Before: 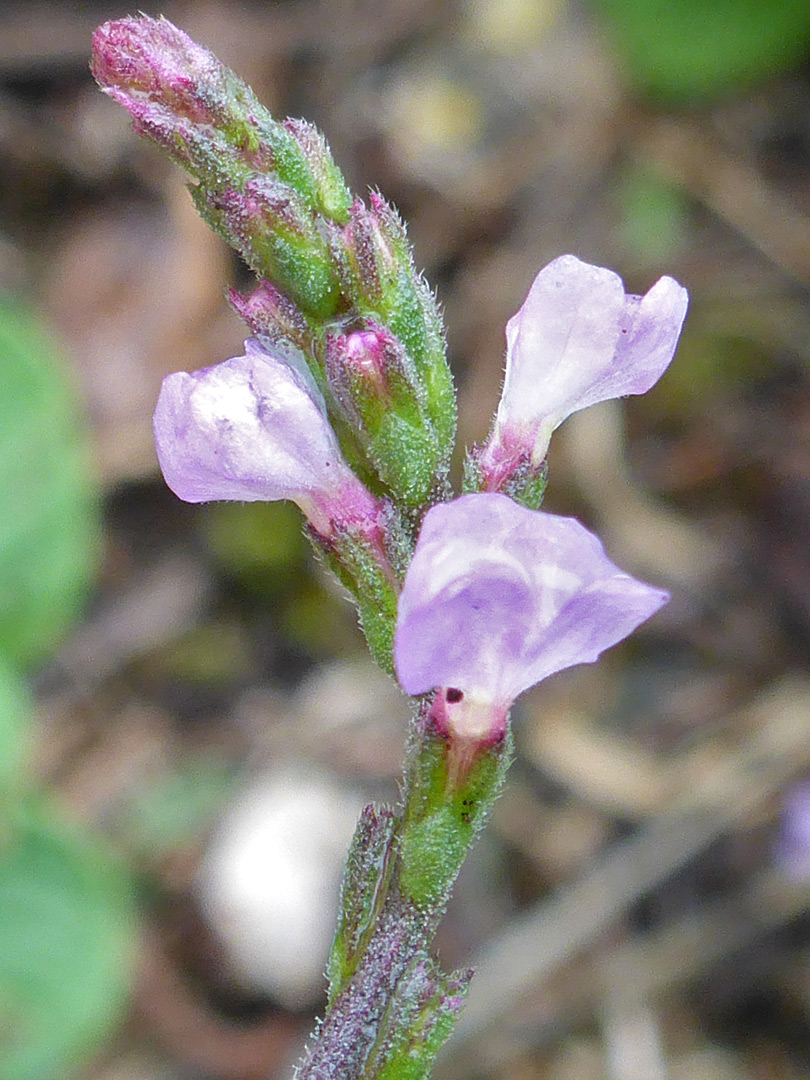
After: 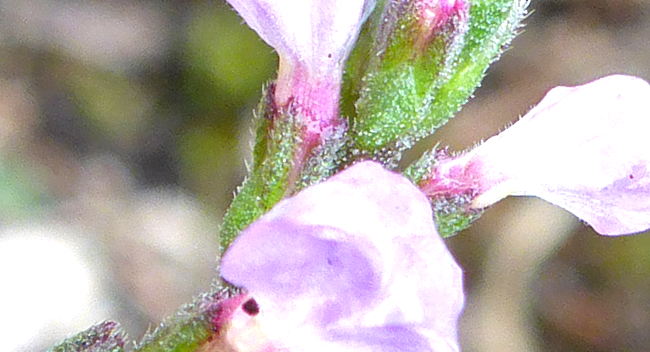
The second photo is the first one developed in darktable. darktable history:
exposure: black level correction 0.001, exposure 0.677 EV, compensate exposure bias true, compensate highlight preservation false
crop and rotate: angle -46.01°, top 16.819%, right 0.911%, bottom 11.638%
